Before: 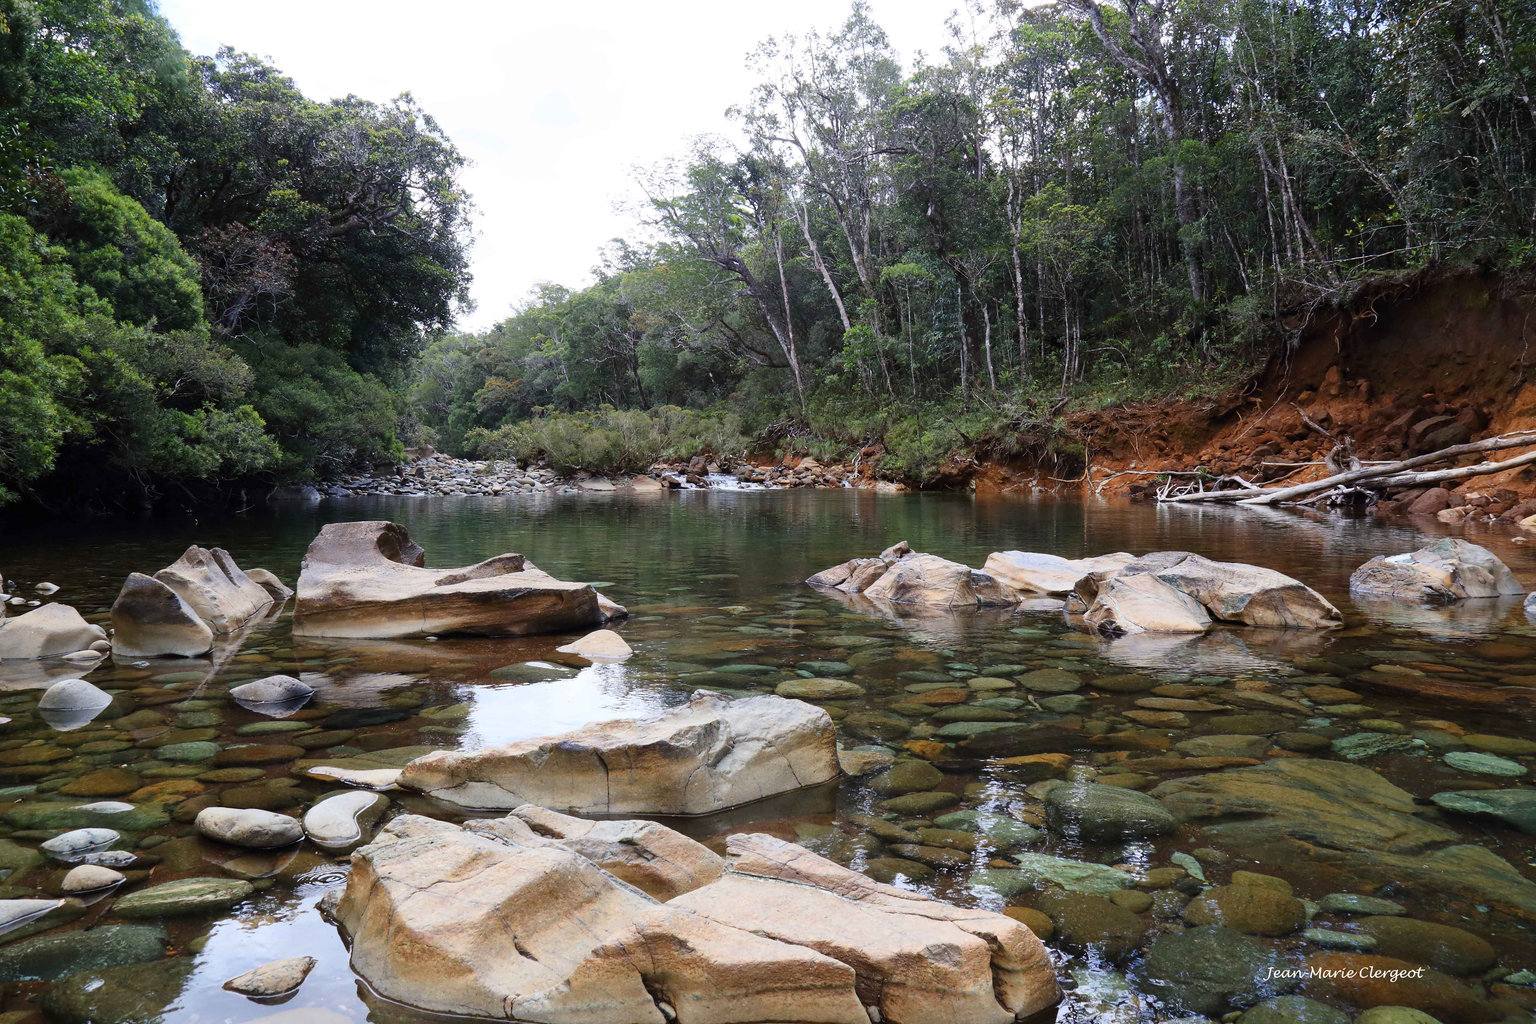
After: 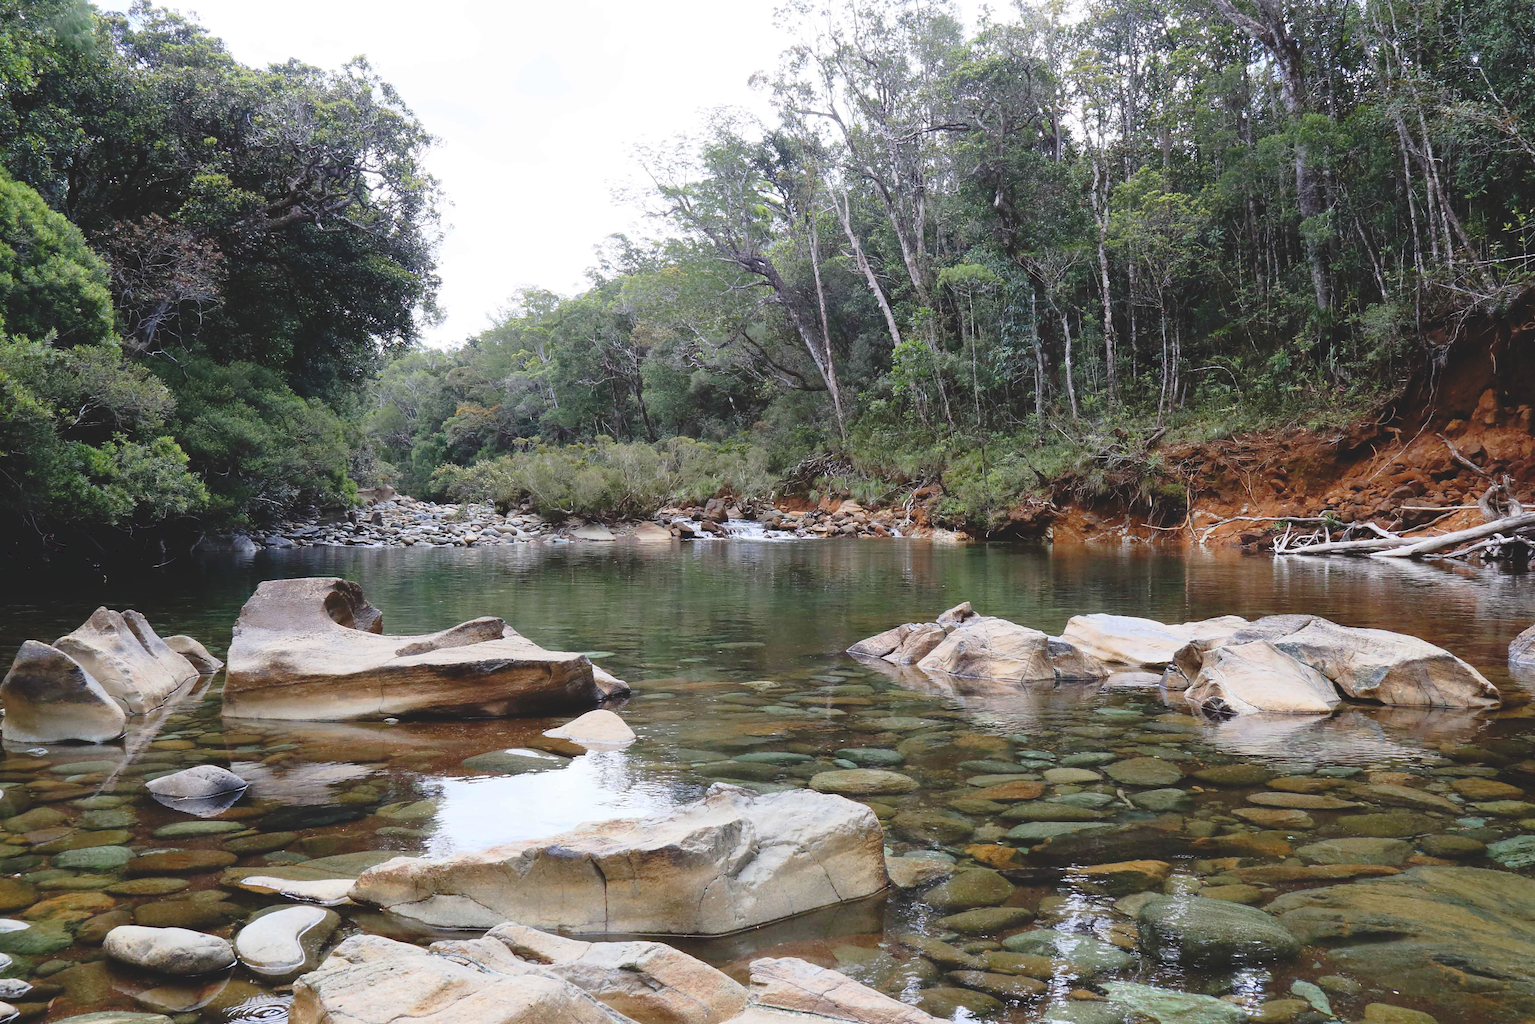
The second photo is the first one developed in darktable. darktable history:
tone curve: curves: ch0 [(0, 0) (0.003, 0.132) (0.011, 0.13) (0.025, 0.134) (0.044, 0.138) (0.069, 0.154) (0.1, 0.17) (0.136, 0.198) (0.177, 0.25) (0.224, 0.308) (0.277, 0.371) (0.335, 0.432) (0.399, 0.491) (0.468, 0.55) (0.543, 0.612) (0.623, 0.679) (0.709, 0.766) (0.801, 0.842) (0.898, 0.912) (1, 1)], preserve colors none
crop and rotate: left 7.196%, top 4.574%, right 10.605%, bottom 13.178%
